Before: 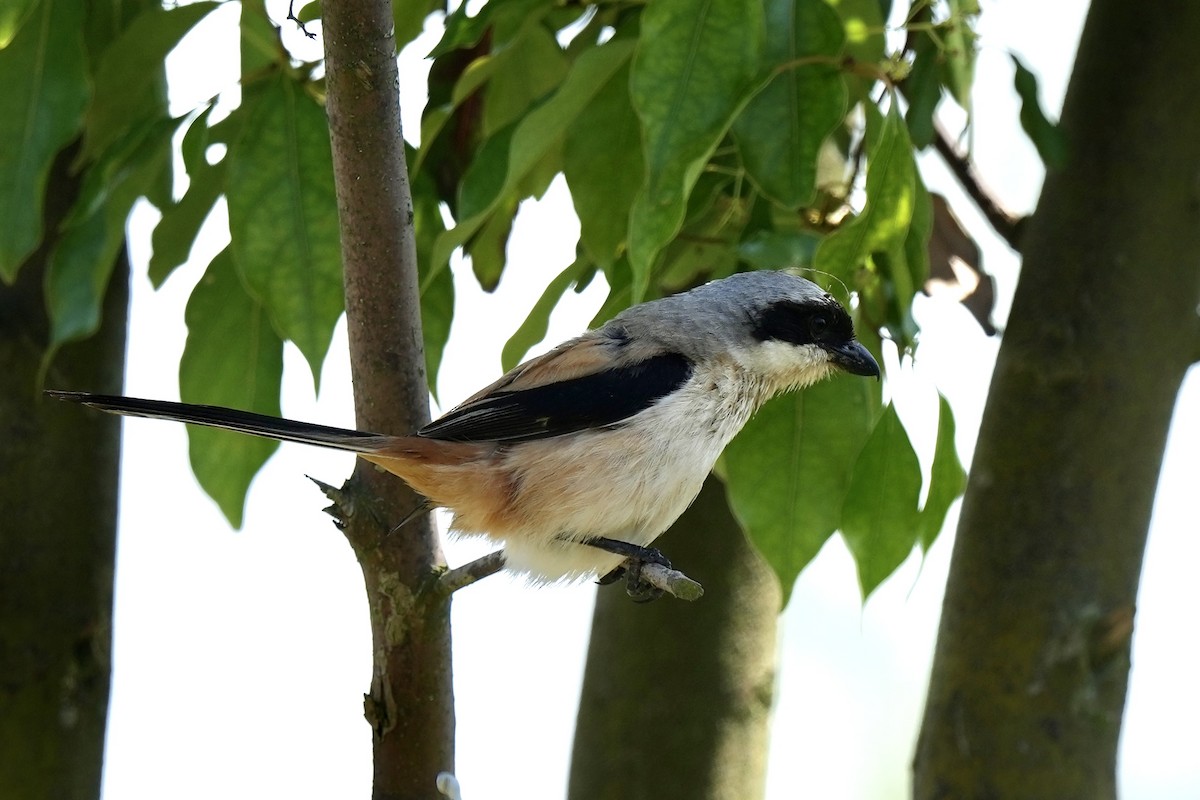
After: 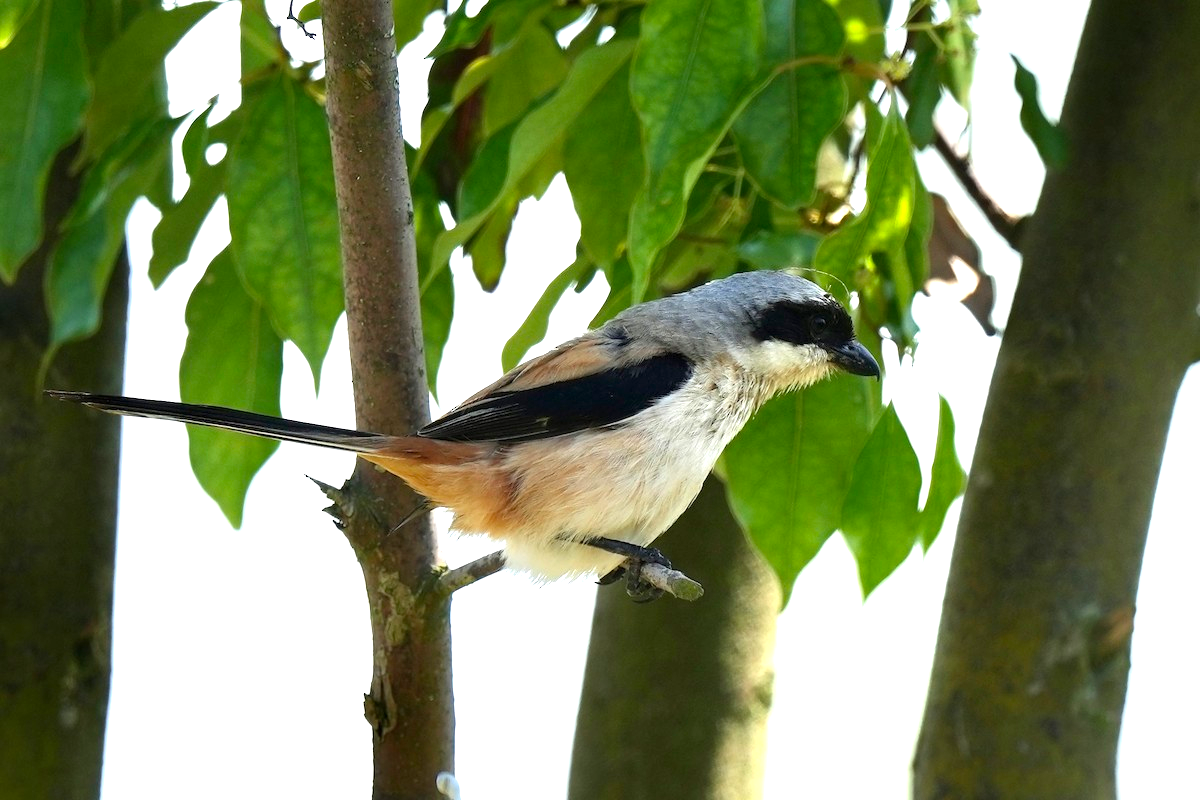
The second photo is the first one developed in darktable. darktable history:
exposure: exposure 0.737 EV, compensate highlight preservation false
